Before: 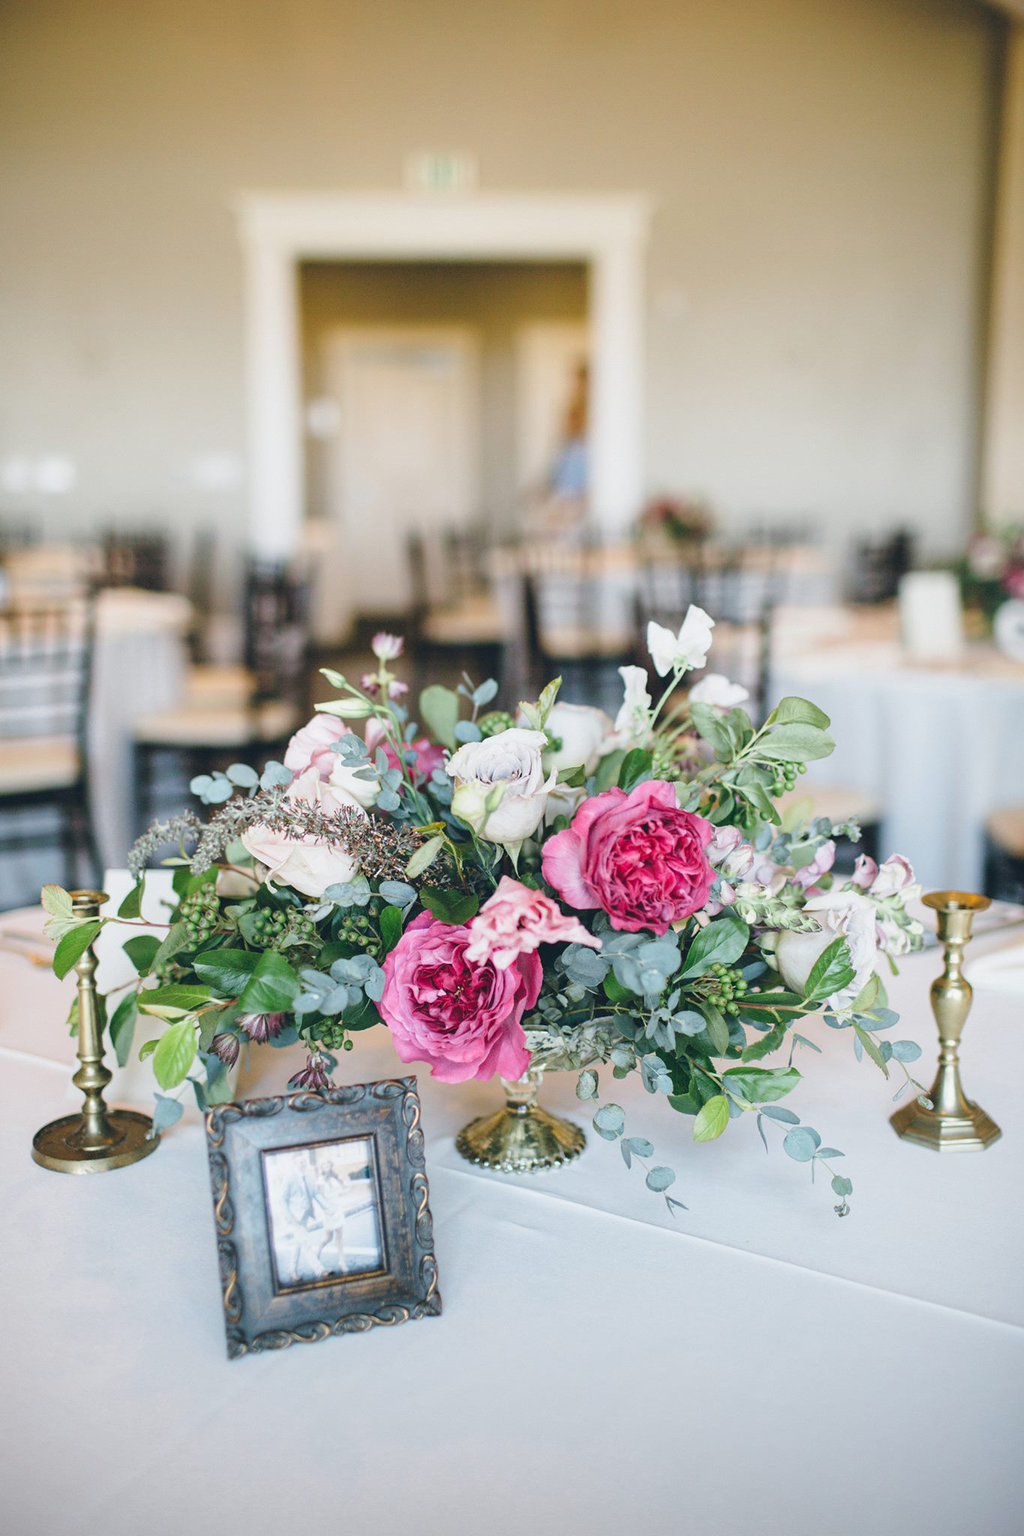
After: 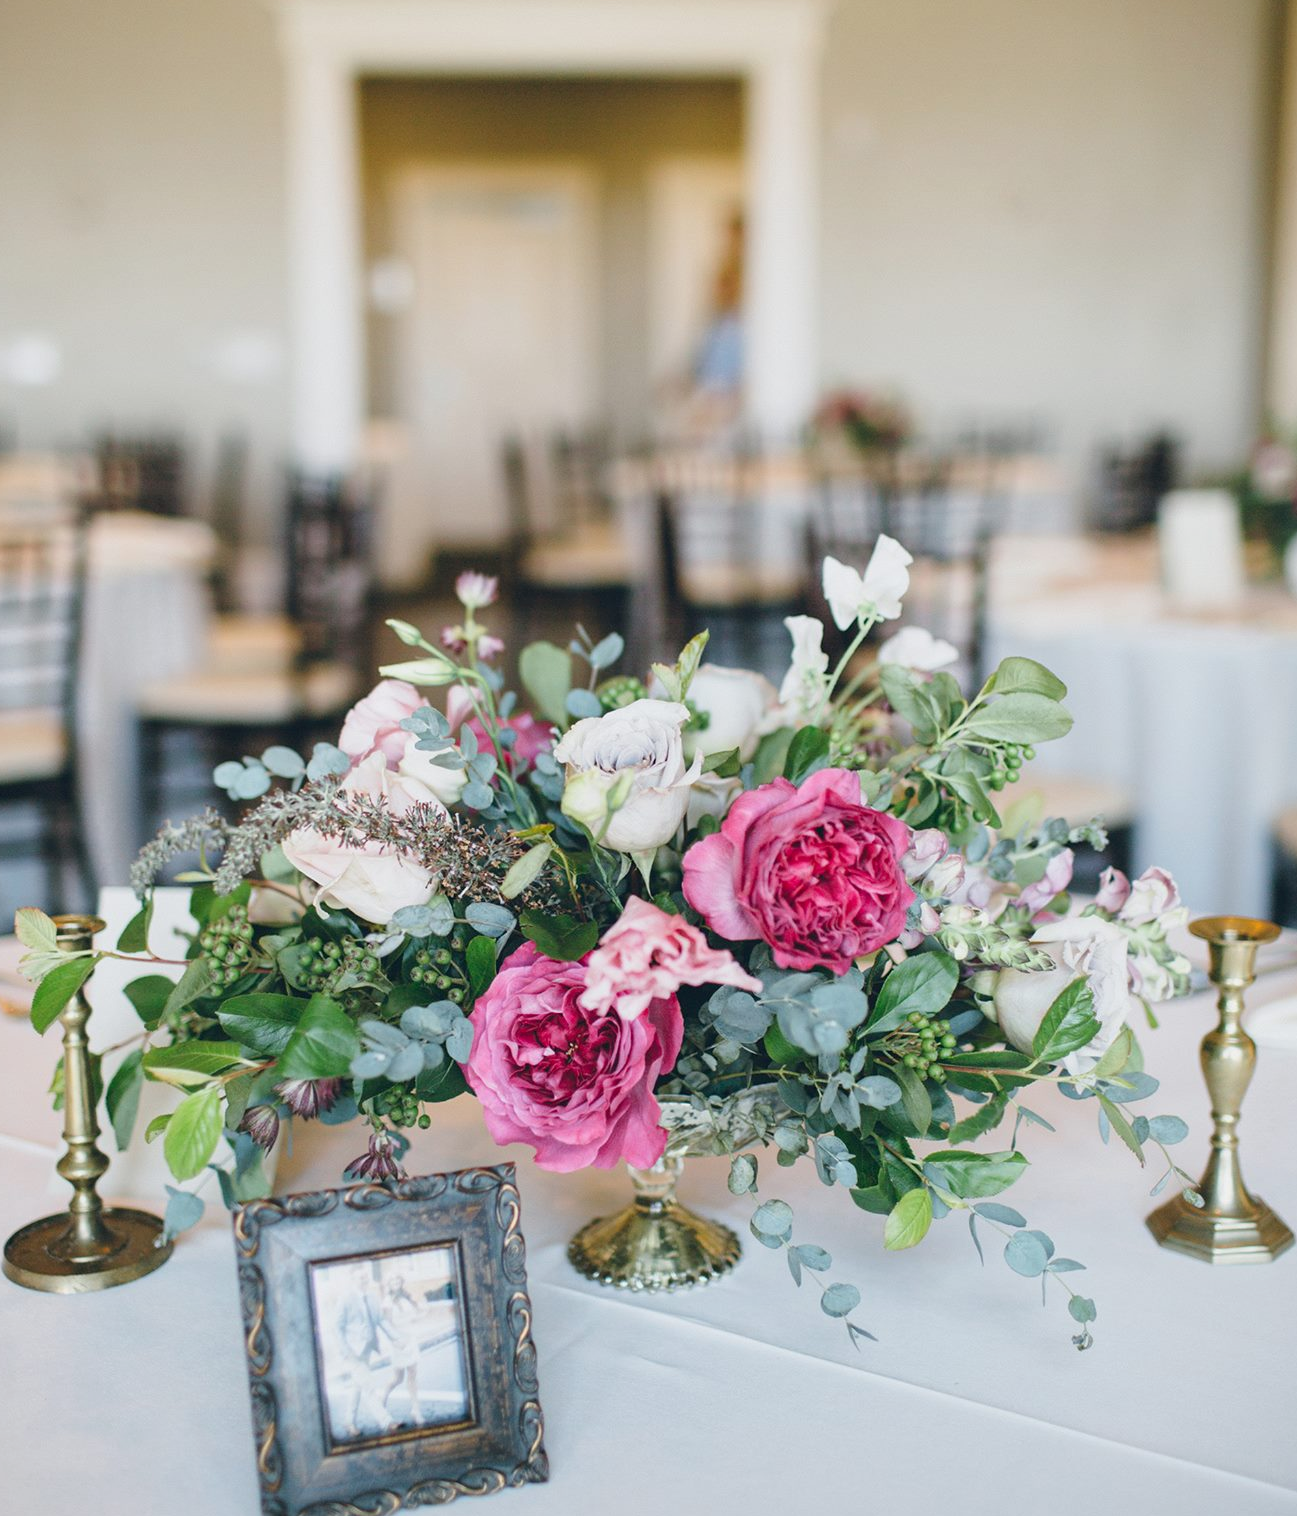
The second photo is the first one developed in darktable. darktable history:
crop and rotate: left 2.991%, top 13.302%, right 1.981%, bottom 12.636%
rgb levels: preserve colors max RGB
exposure: black level correction 0.002, exposure -0.1 EV, compensate highlight preservation false
tone equalizer: on, module defaults
